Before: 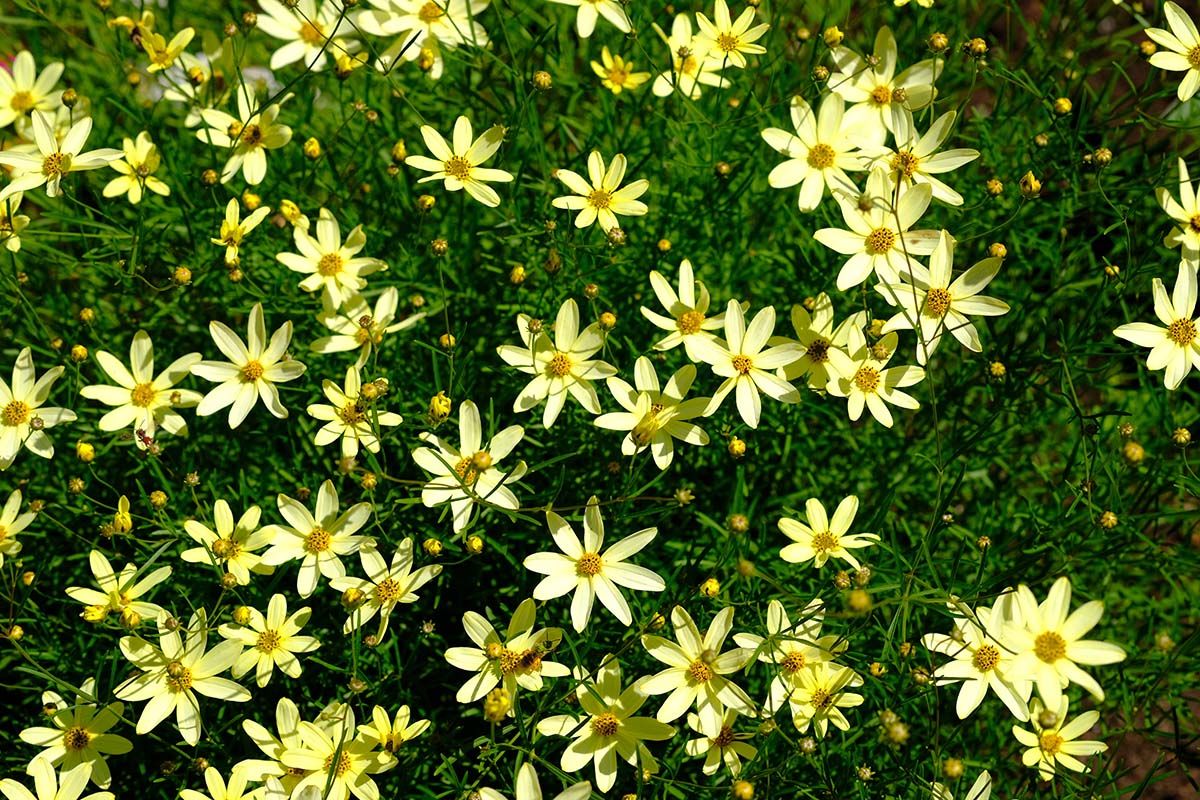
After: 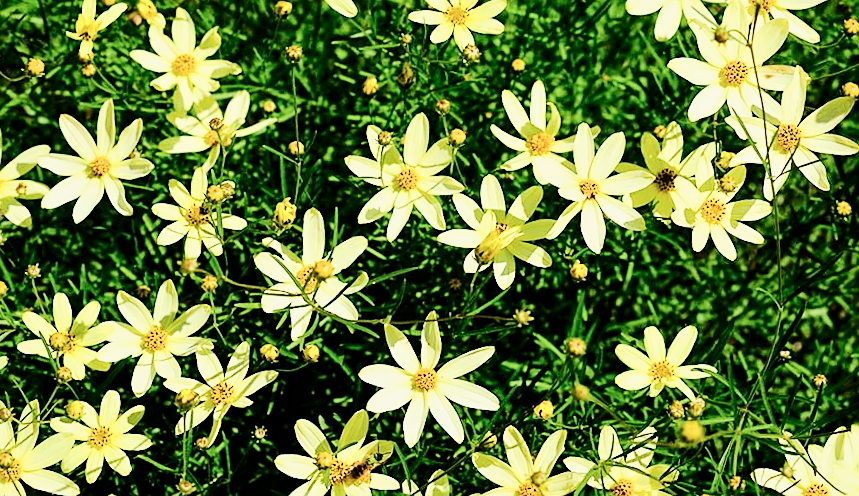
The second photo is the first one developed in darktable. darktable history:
sharpen: radius 1.864, amount 0.398, threshold 1.271
crop and rotate: angle -3.37°, left 9.79%, top 20.73%, right 12.42%, bottom 11.82%
filmic rgb: black relative exposure -9.22 EV, white relative exposure 6.77 EV, hardness 3.07, contrast 1.05
exposure: black level correction -0.002, exposure 1.115 EV, compensate highlight preservation false
contrast brightness saturation: contrast 0.28
local contrast: mode bilateral grid, contrast 28, coarseness 16, detail 115%, midtone range 0.2
